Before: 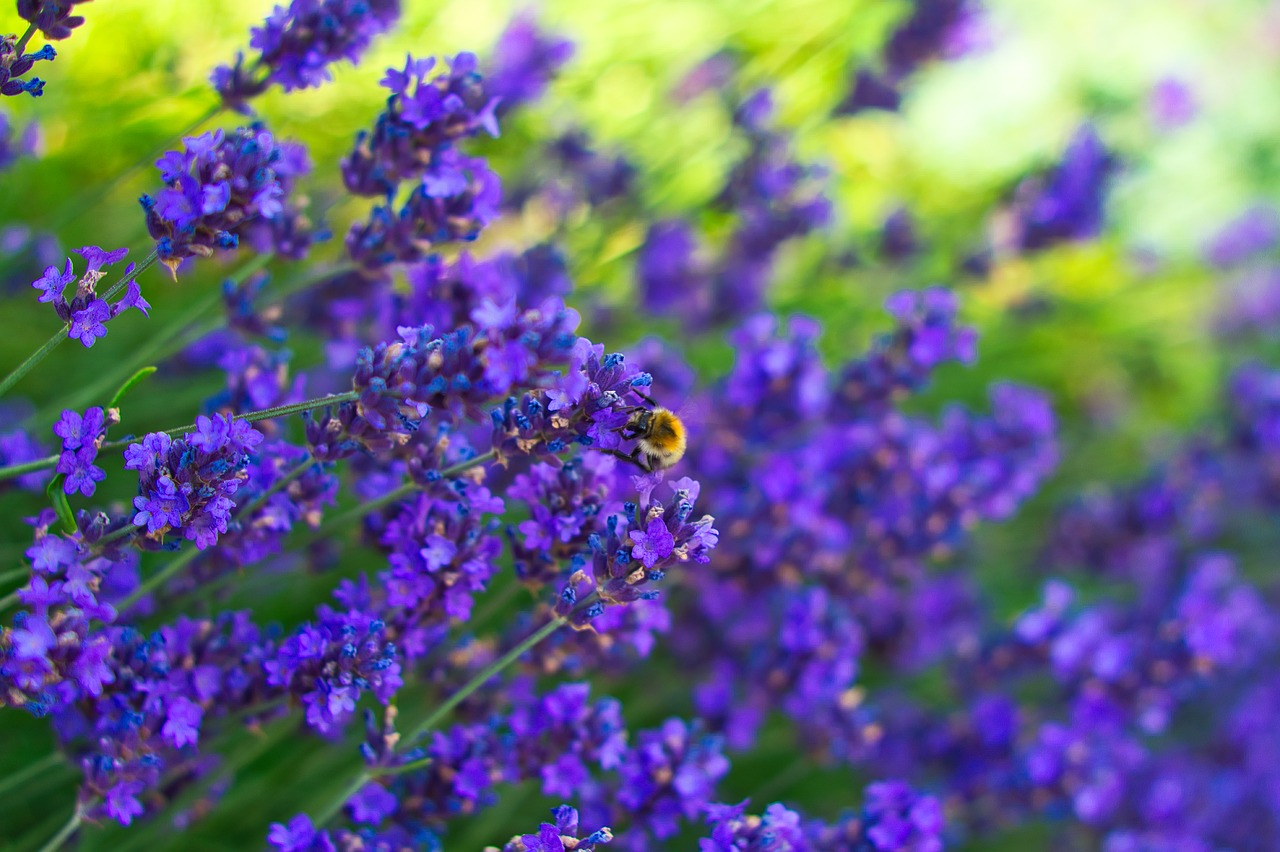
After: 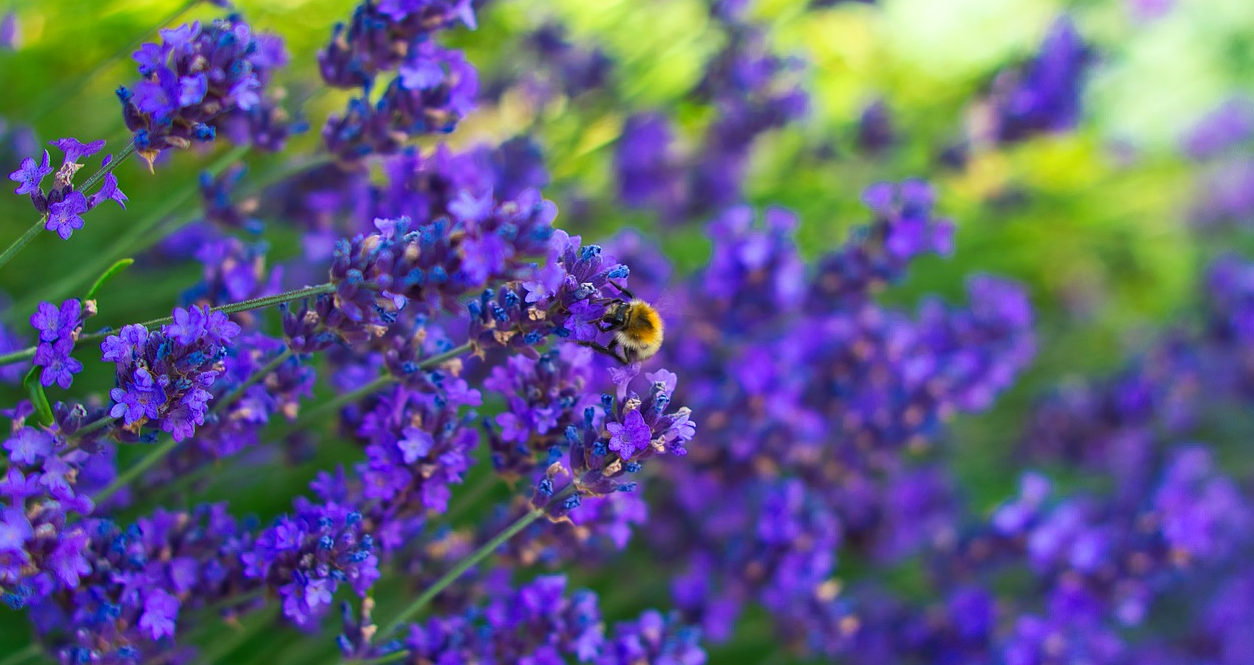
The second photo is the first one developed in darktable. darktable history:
crop and rotate: left 1.867%, top 12.703%, right 0.142%, bottom 9.183%
